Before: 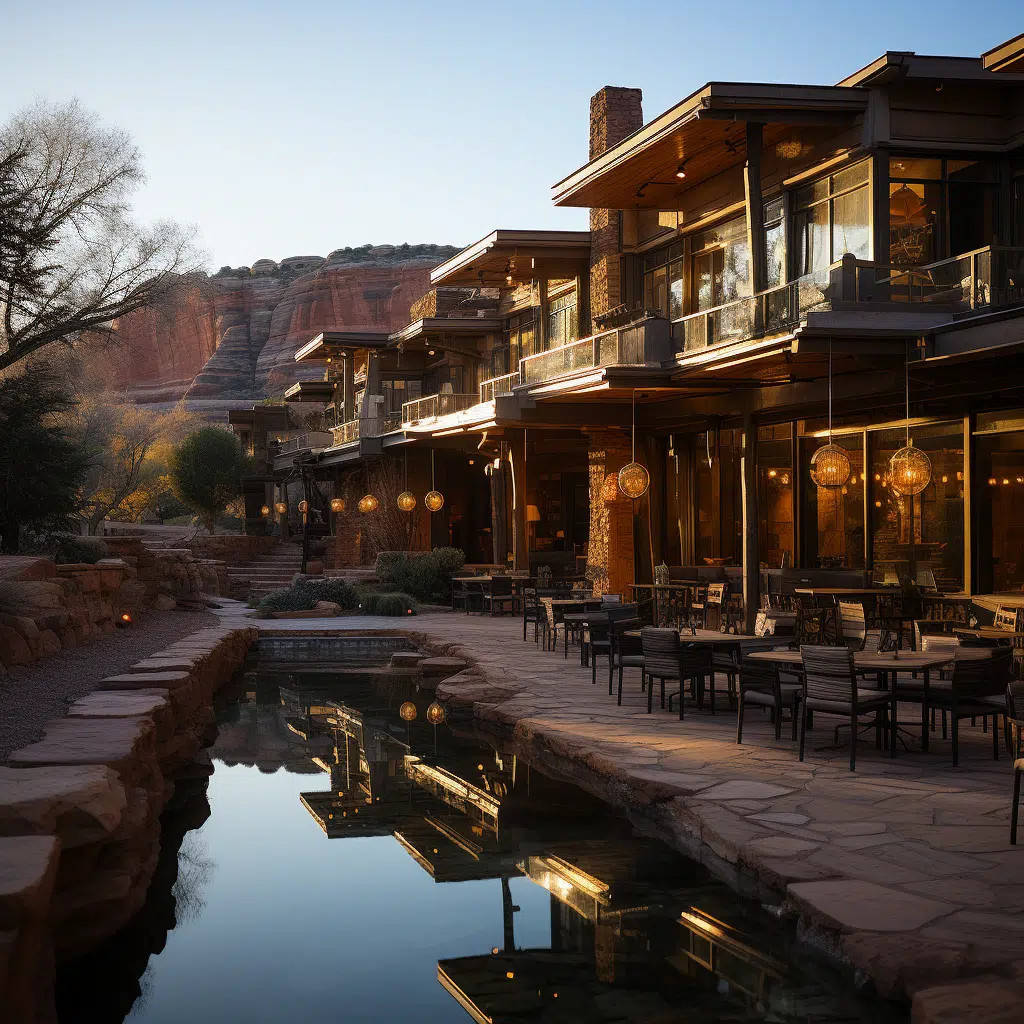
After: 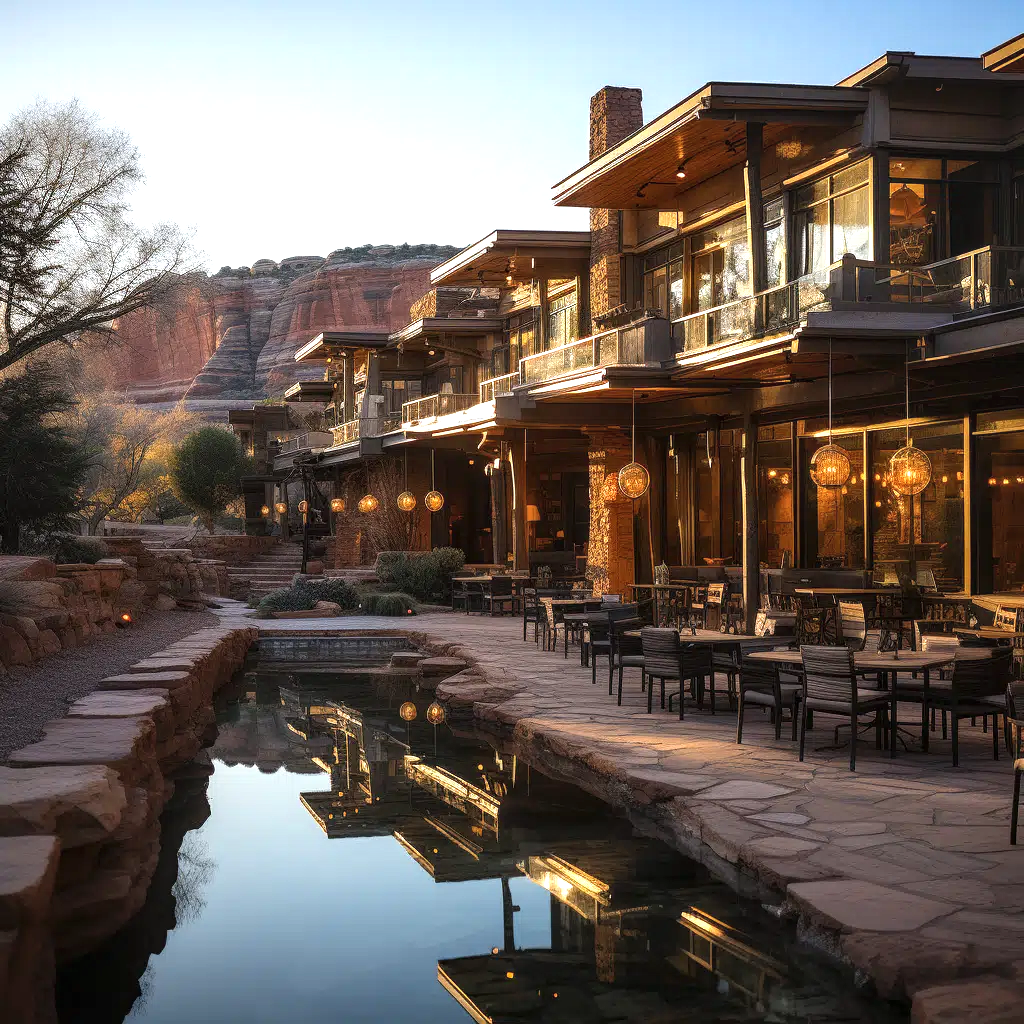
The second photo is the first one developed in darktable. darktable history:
exposure: exposure 0.567 EV, compensate exposure bias true, compensate highlight preservation false
local contrast: on, module defaults
